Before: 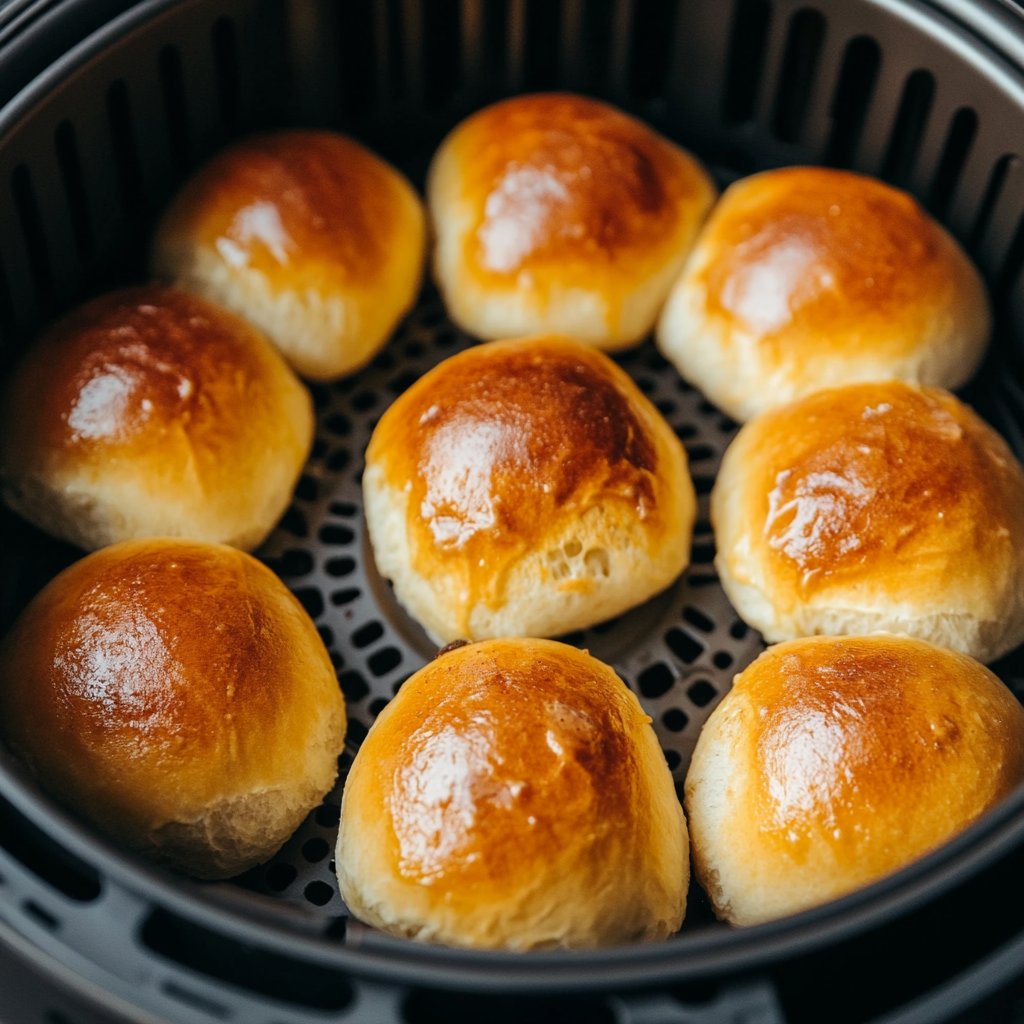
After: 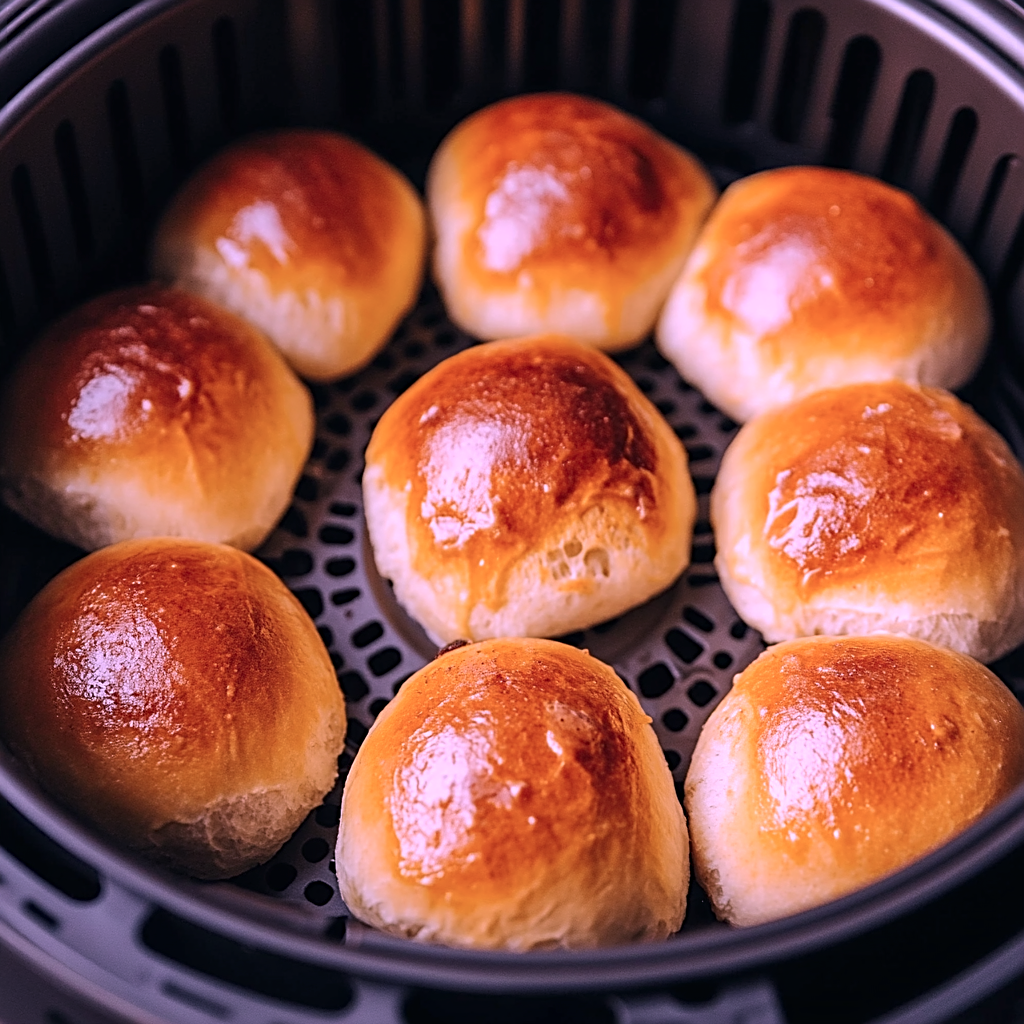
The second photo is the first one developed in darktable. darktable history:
color calibration: output R [1.107, -0.012, -0.003, 0], output B [0, 0, 1.308, 0], illuminant as shot in camera, x 0.358, y 0.373, temperature 4628.91 K
sharpen: radius 2.531, amount 0.617
